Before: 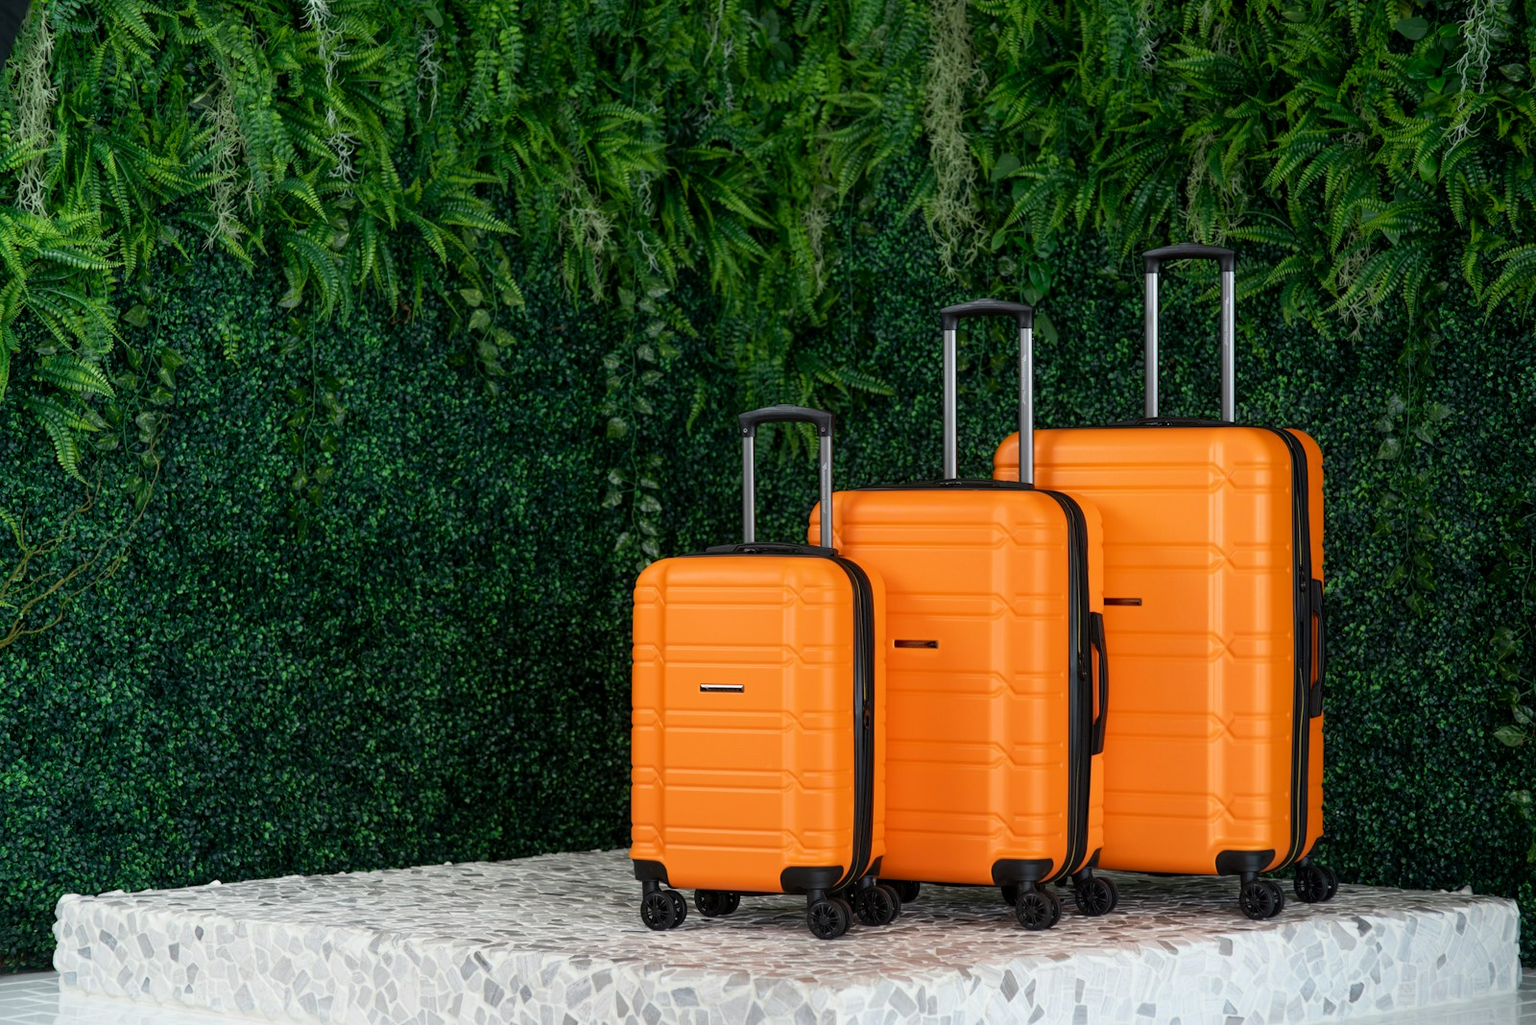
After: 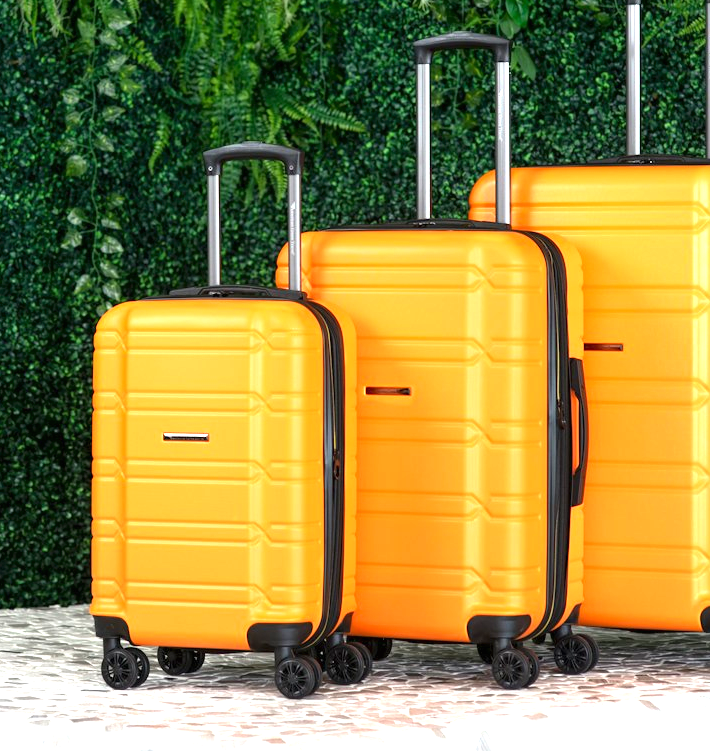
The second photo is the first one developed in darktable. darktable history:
crop: left 35.432%, top 26.233%, right 20.145%, bottom 3.432%
exposure: black level correction 0, exposure 1.388 EV, compensate exposure bias true, compensate highlight preservation false
